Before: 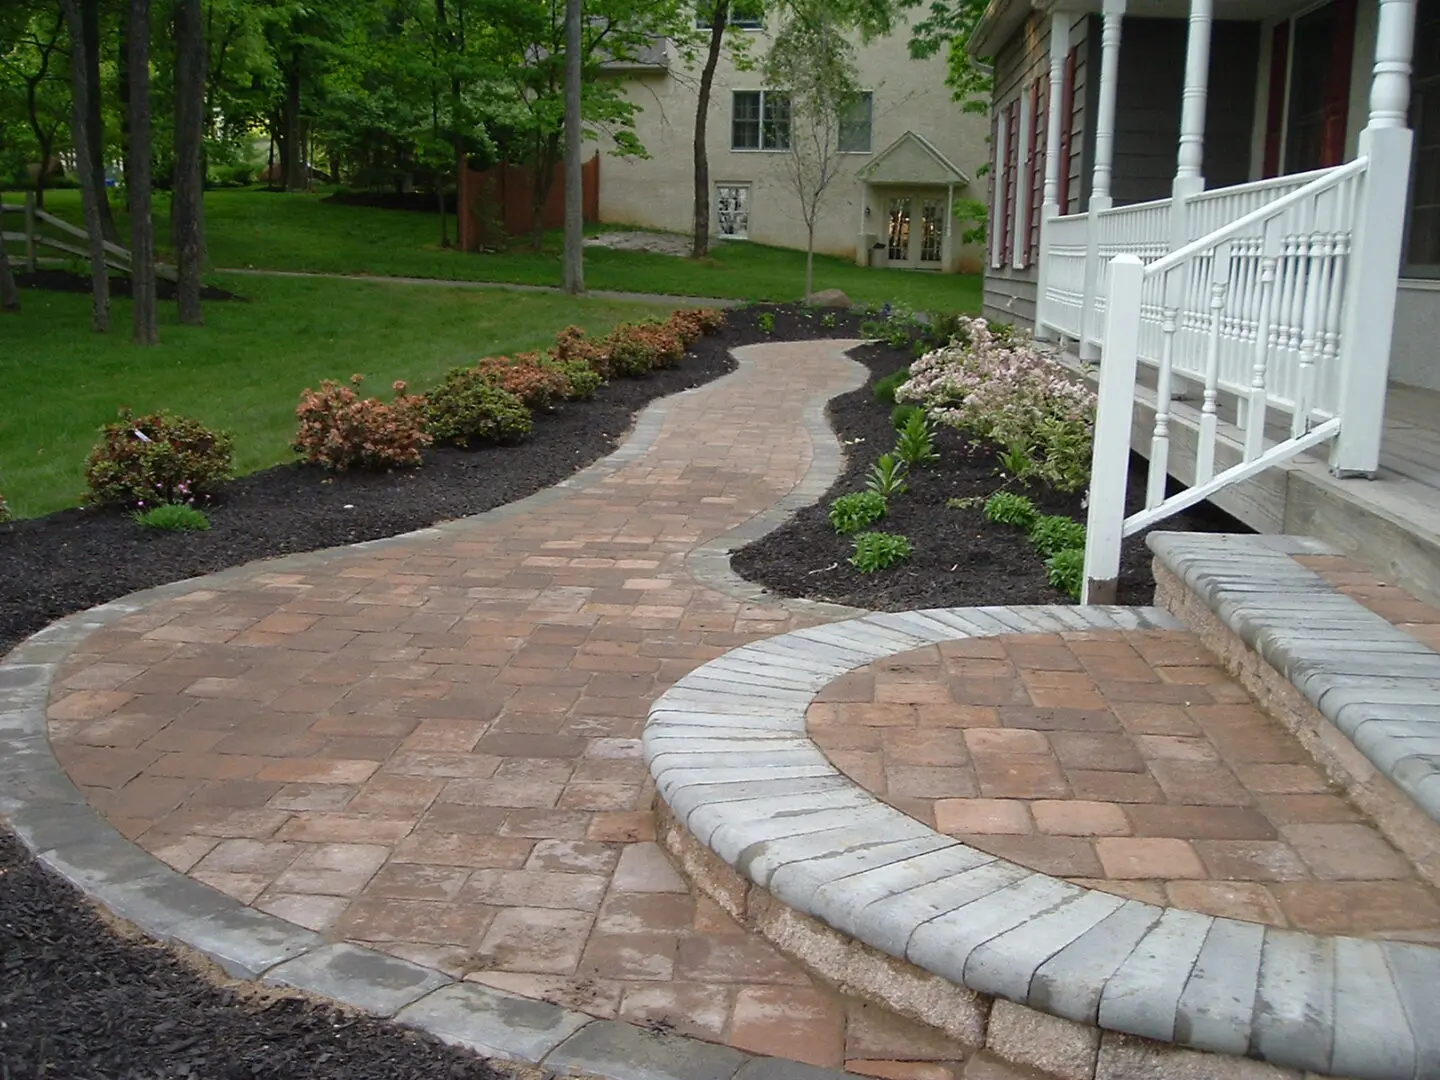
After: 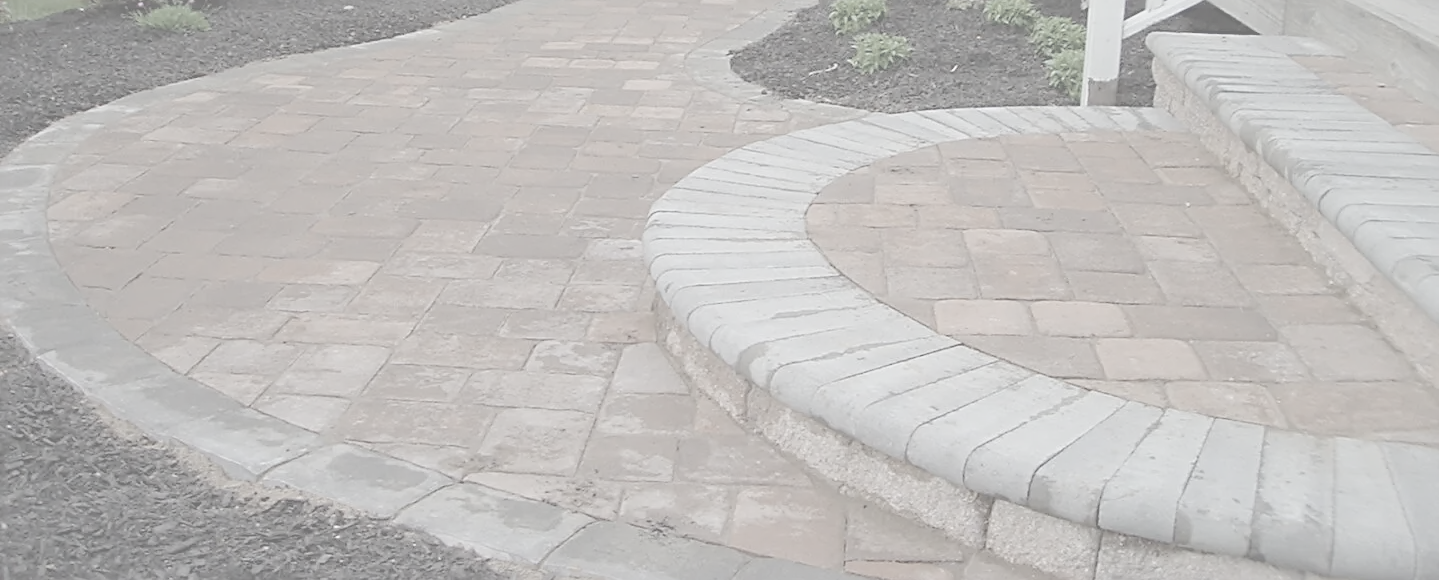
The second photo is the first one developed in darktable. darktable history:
sharpen: radius 3.119
contrast brightness saturation: contrast -0.32, brightness 0.75, saturation -0.78
crop and rotate: top 46.237%
